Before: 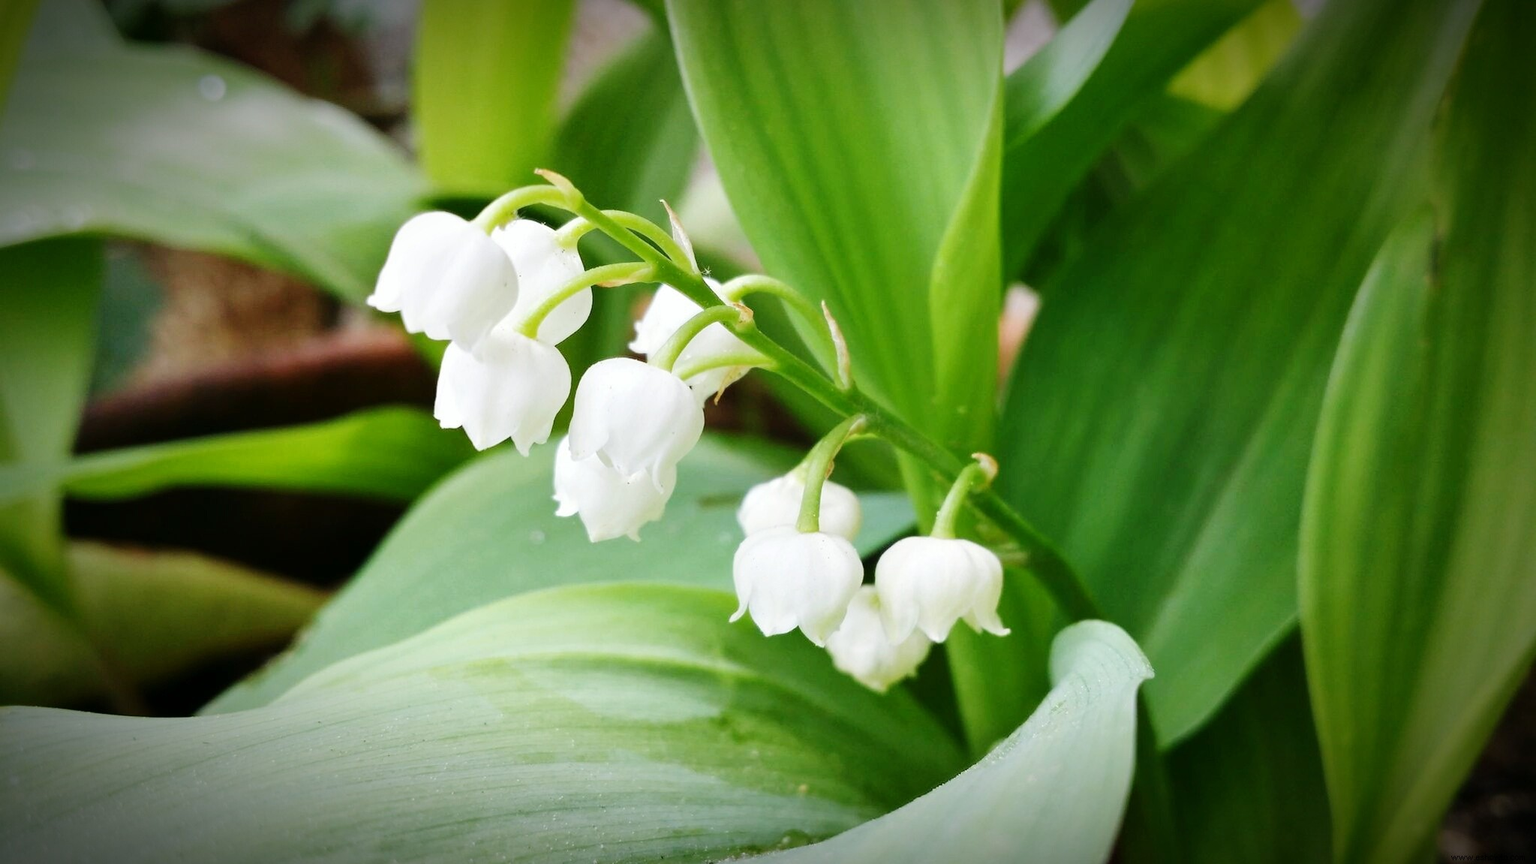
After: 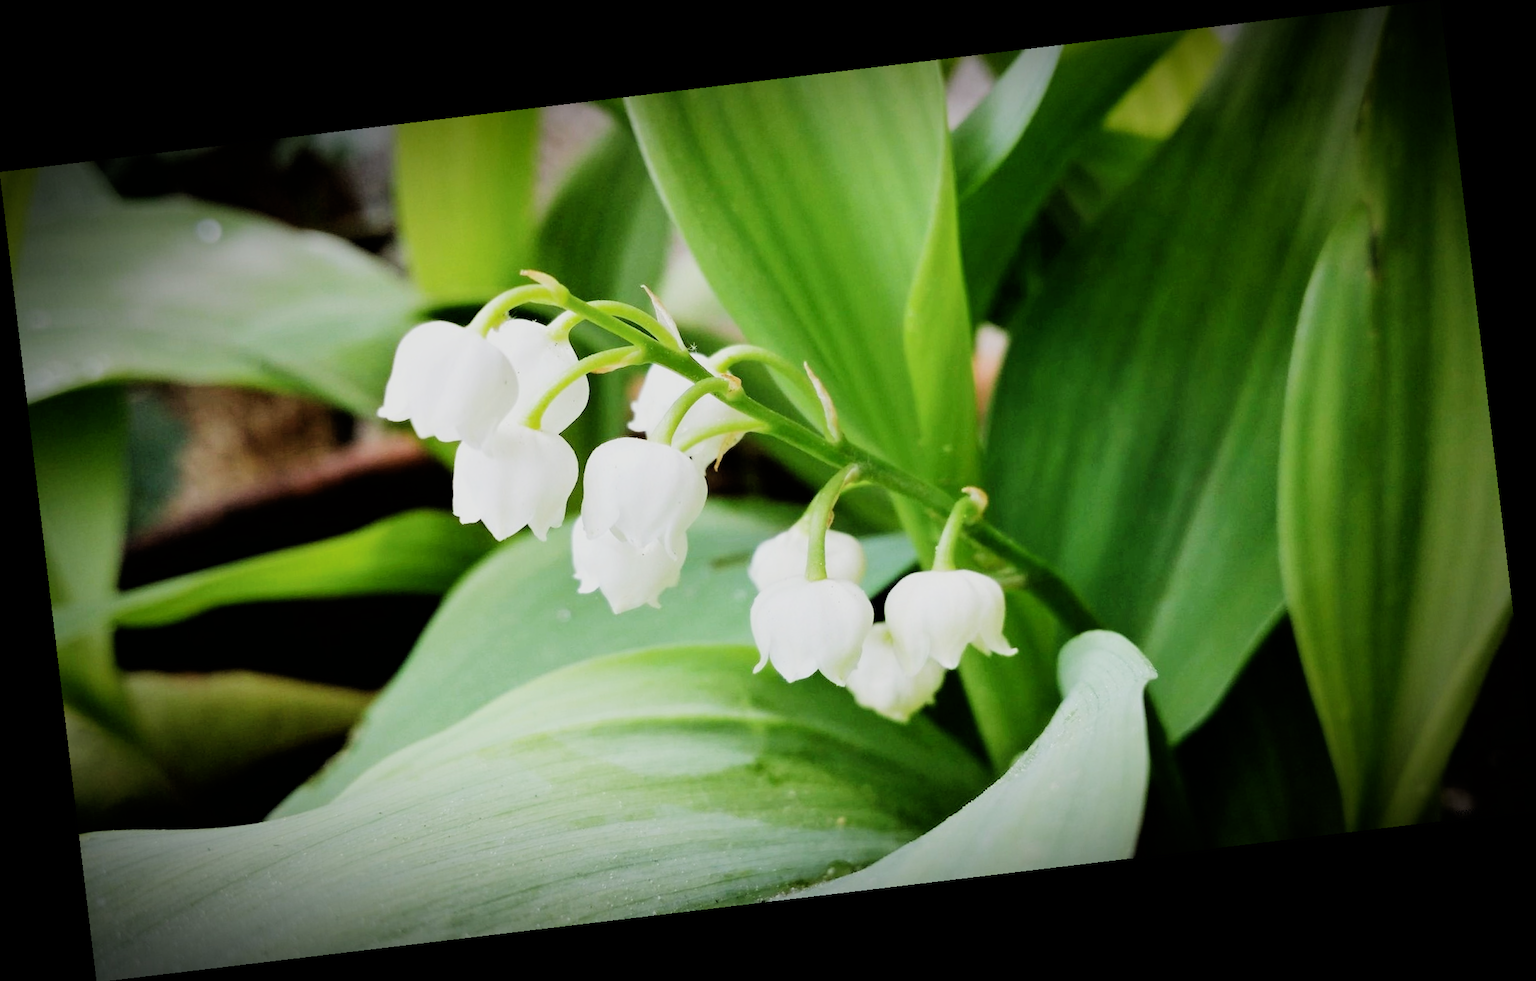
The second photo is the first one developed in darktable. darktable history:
filmic rgb: black relative exposure -5 EV, hardness 2.88, contrast 1.3, highlights saturation mix -30%
rotate and perspective: rotation -6.83°, automatic cropping off
